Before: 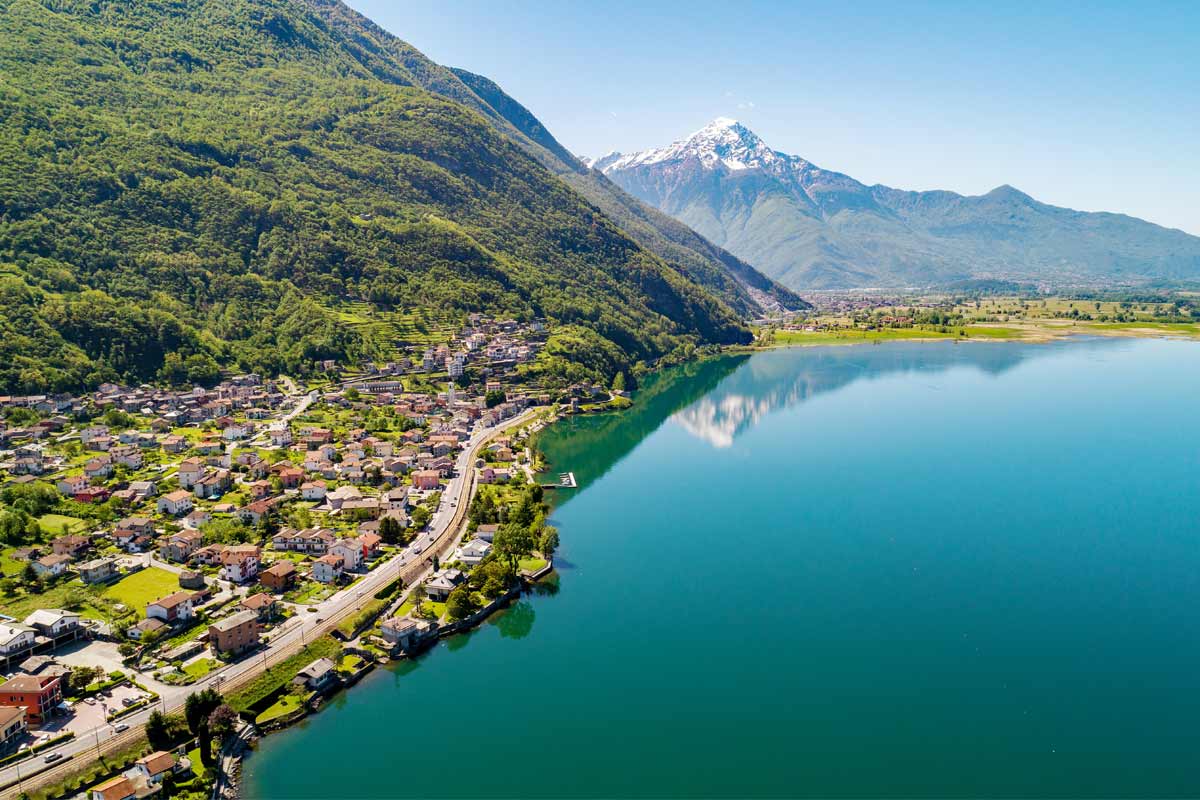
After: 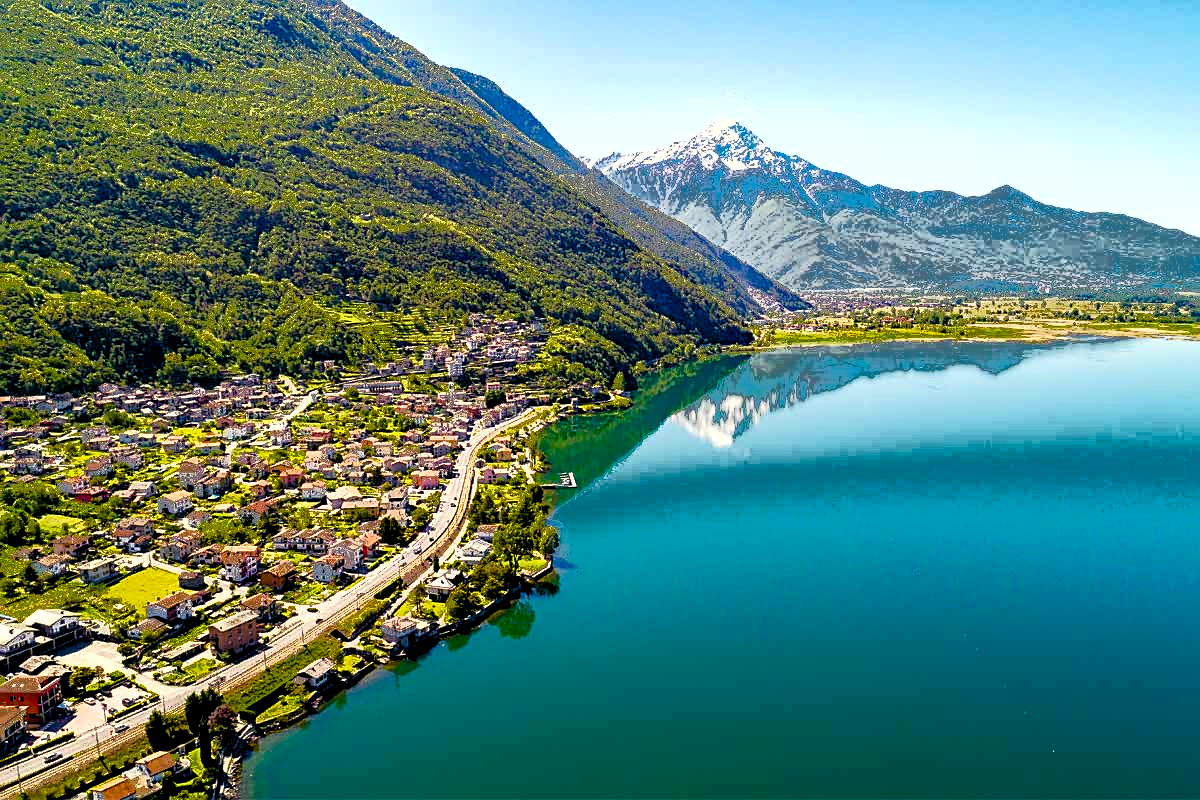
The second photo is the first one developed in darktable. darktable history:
sharpen: on, module defaults
fill light: exposure -0.73 EV, center 0.69, width 2.2
color balance rgb: shadows lift › luminance -21.66%, shadows lift › chroma 6.57%, shadows lift › hue 270°, power › chroma 0.68%, power › hue 60°, highlights gain › luminance 6.08%, highlights gain › chroma 1.33%, highlights gain › hue 90°, global offset › luminance -0.87%, perceptual saturation grading › global saturation 26.86%, perceptual saturation grading › highlights -28.39%, perceptual saturation grading › mid-tones 15.22%, perceptual saturation grading › shadows 33.98%, perceptual brilliance grading › highlights 10%, perceptual brilliance grading › mid-tones 5%
